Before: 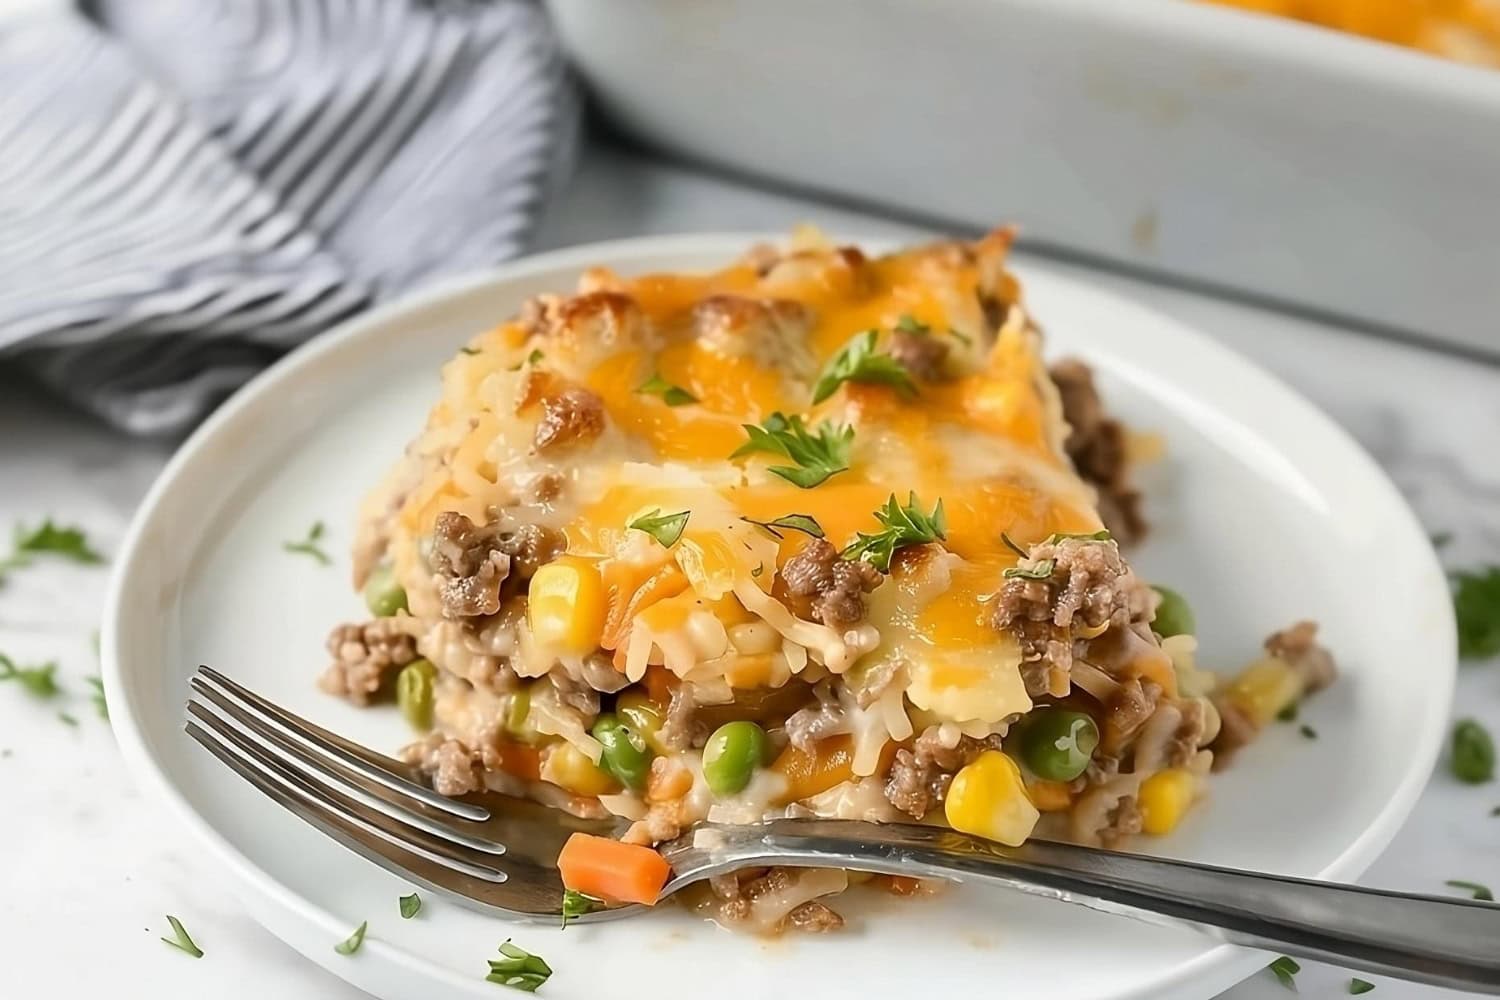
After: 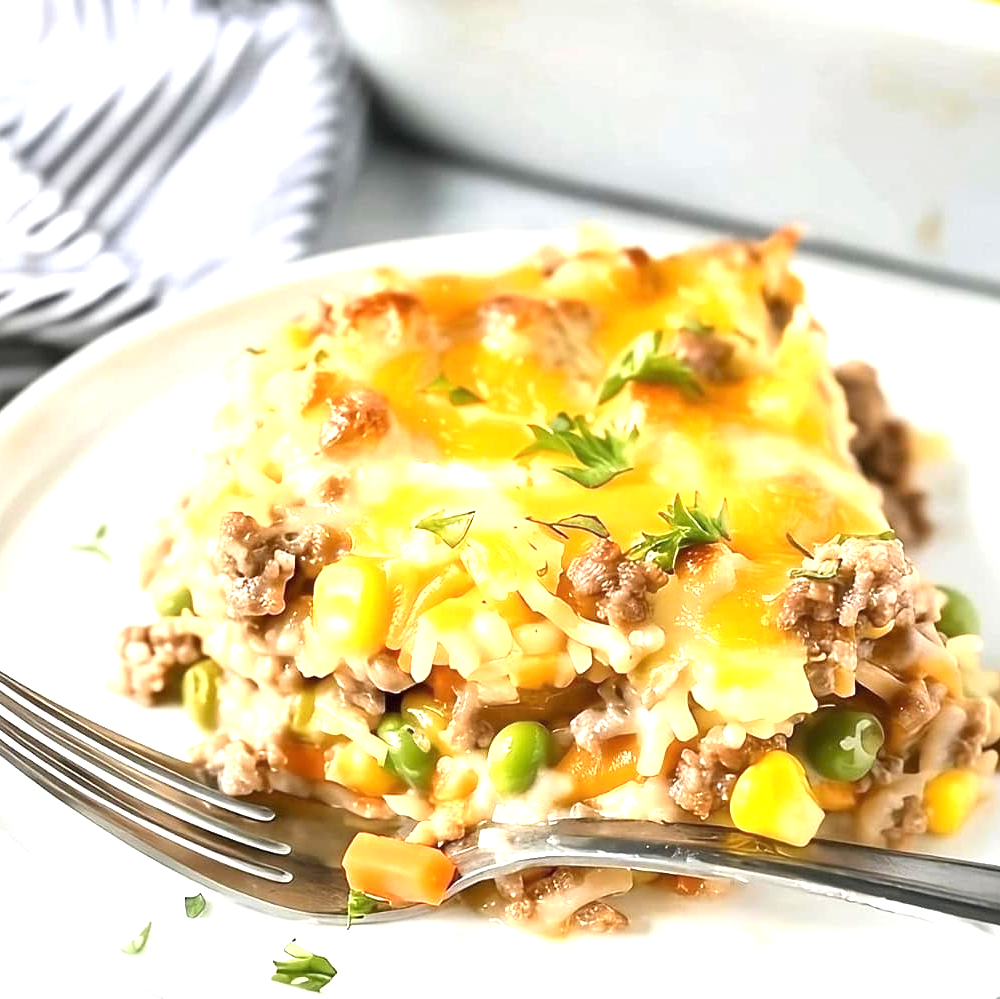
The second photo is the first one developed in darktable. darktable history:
crop and rotate: left 14.393%, right 18.929%
exposure: black level correction 0, exposure 1.2 EV, compensate highlight preservation false
